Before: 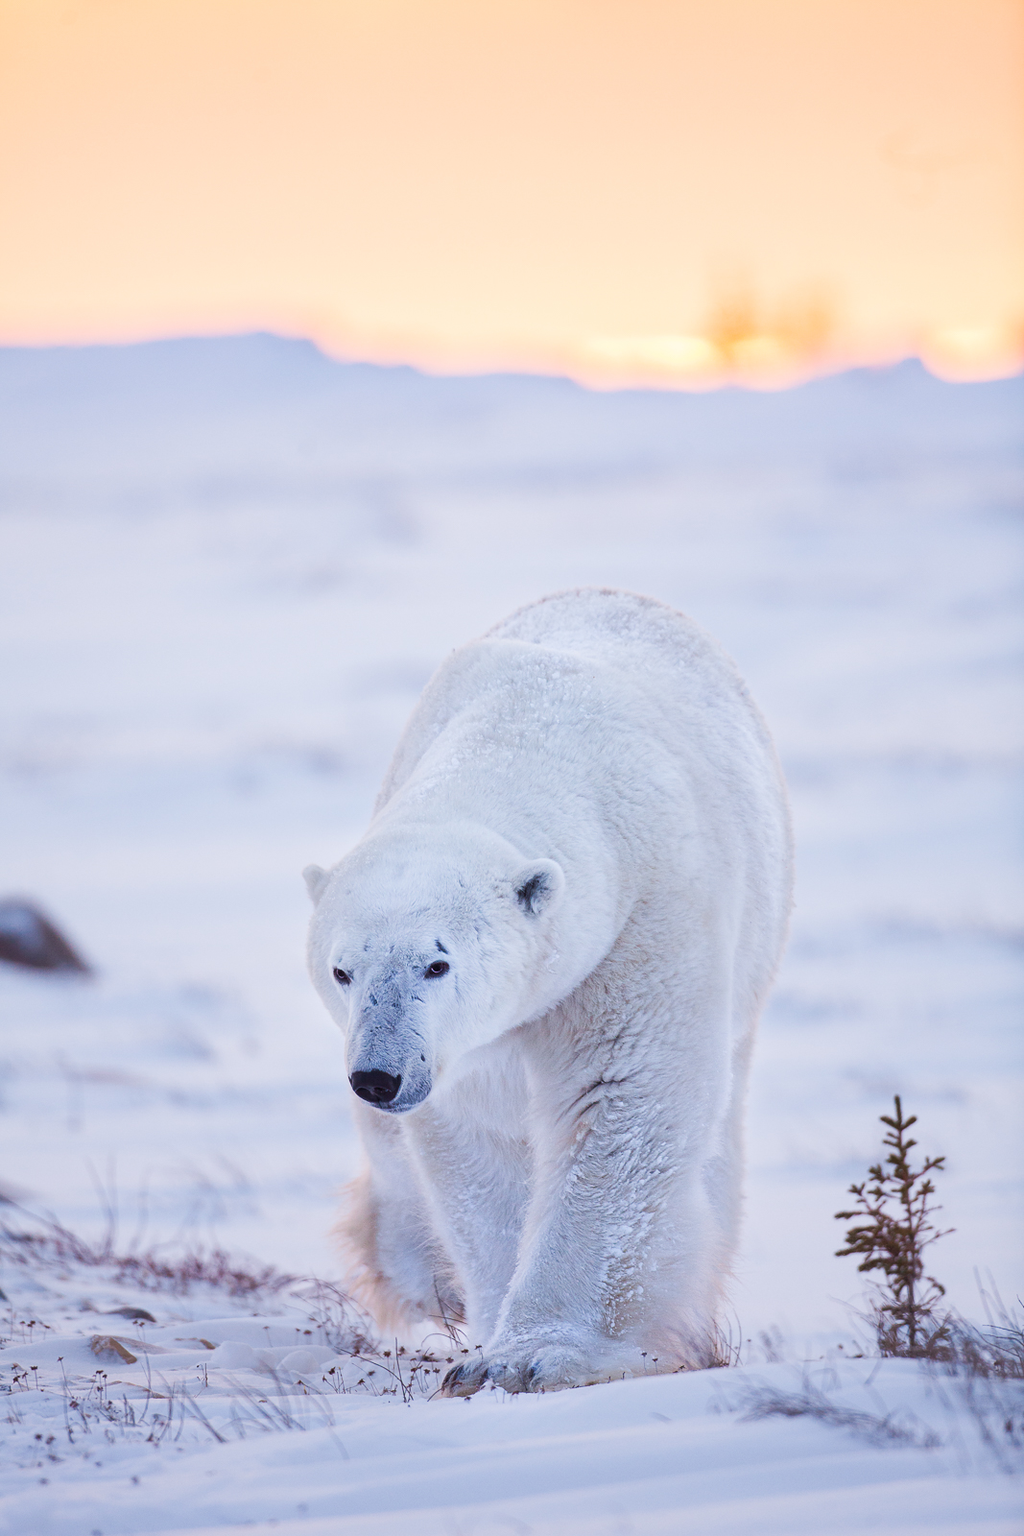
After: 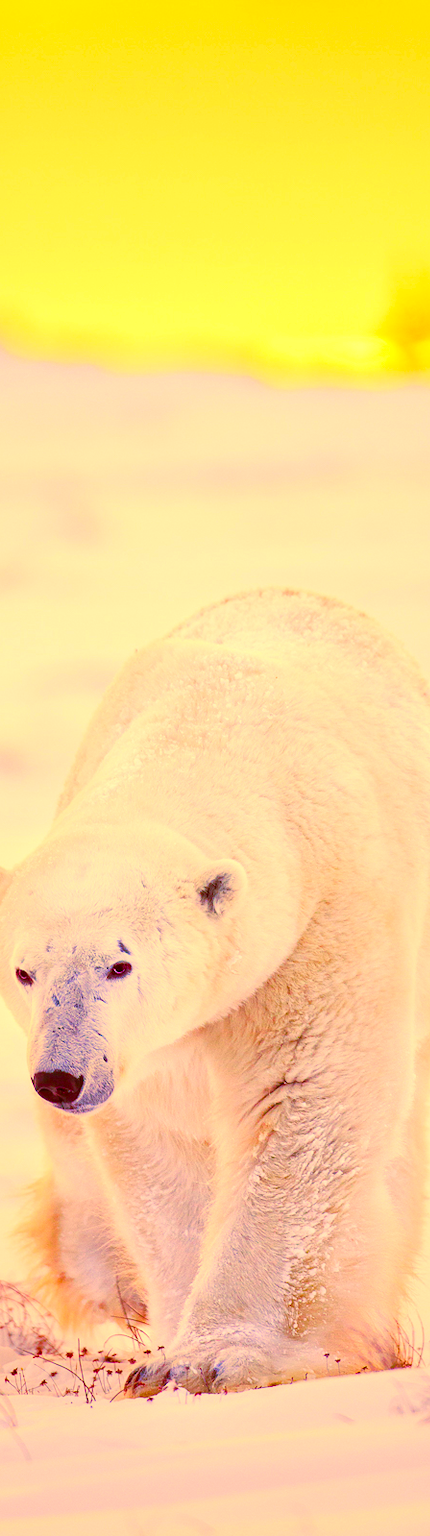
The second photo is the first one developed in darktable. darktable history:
color balance rgb: power › luminance 9.758%, power › chroma 2.823%, power › hue 59.35°, linear chroma grading › global chroma 14.88%, perceptual saturation grading › global saturation 20%, perceptual saturation grading › highlights -48.925%, perceptual saturation grading › shadows 24.322%, global vibrance 20%
crop: left 31.031%, right 26.969%
tone equalizer: -8 EV -0.438 EV, -7 EV -0.407 EV, -6 EV -0.309 EV, -5 EV -0.226 EV, -3 EV 0.195 EV, -2 EV 0.357 EV, -1 EV 0.387 EV, +0 EV 0.412 EV
color correction: highlights a* 10.92, highlights b* 30.76, shadows a* 2.87, shadows b* 17.91, saturation 1.72
